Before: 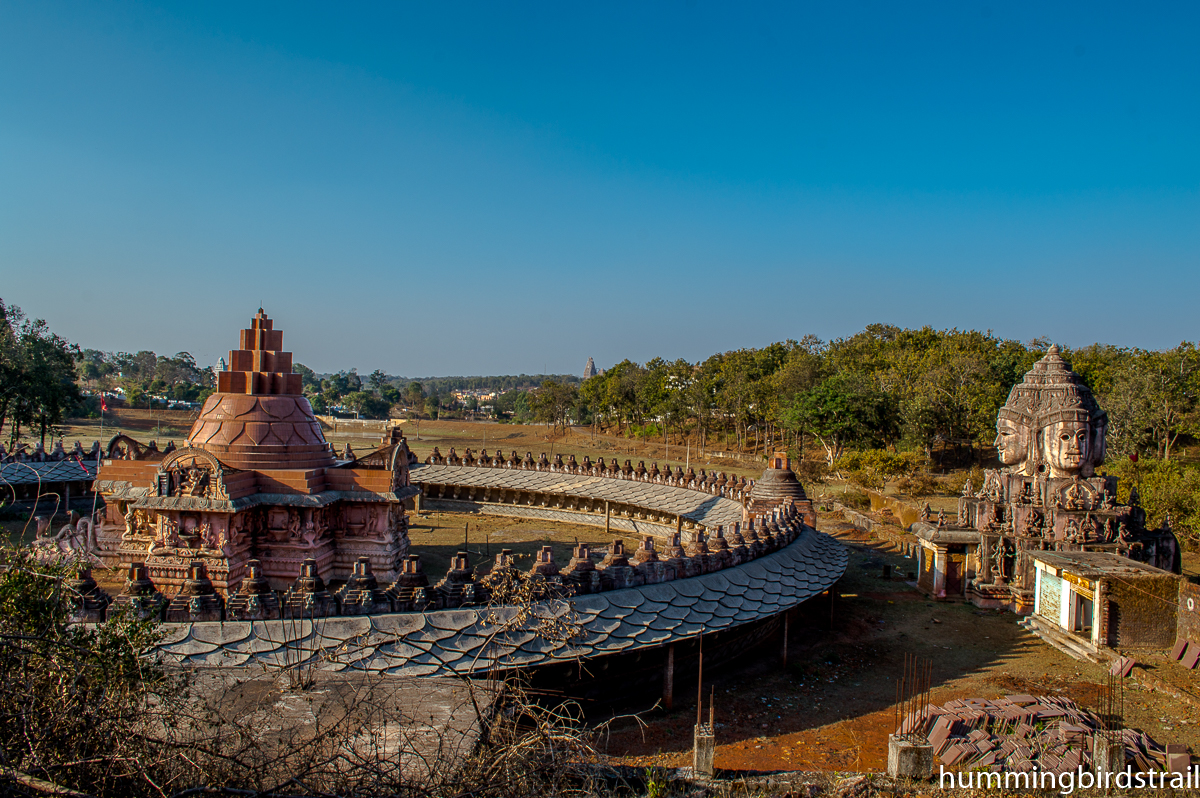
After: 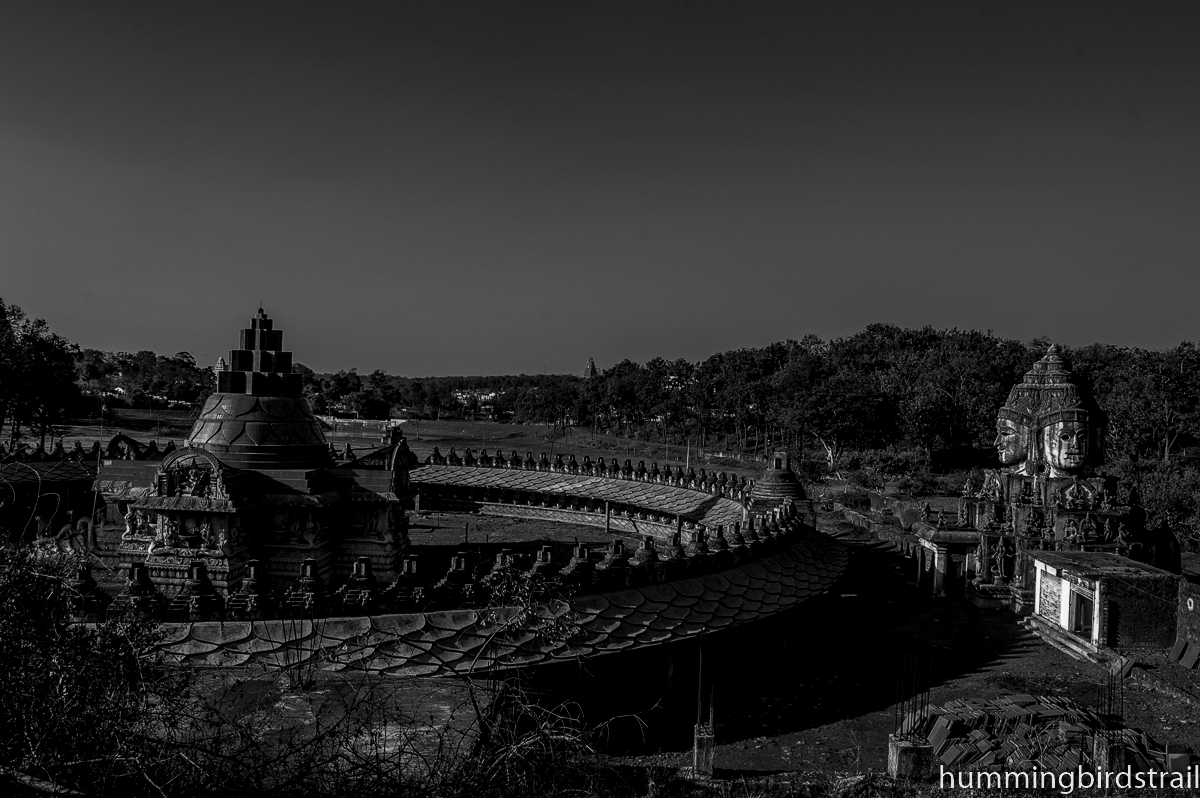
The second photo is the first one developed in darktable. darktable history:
local contrast: shadows 94%
bloom: size 9%, threshold 100%, strength 7%
monochrome: a 32, b 64, size 2.3
tone equalizer: on, module defaults
contrast brightness saturation: contrast -0.03, brightness -0.59, saturation -1
